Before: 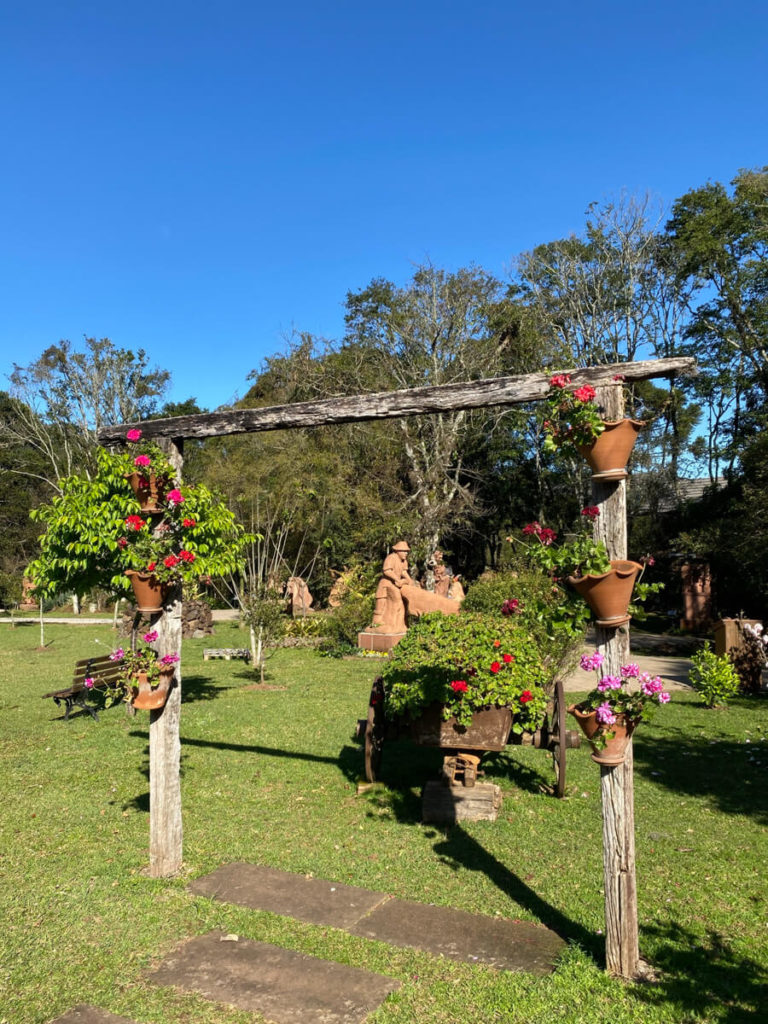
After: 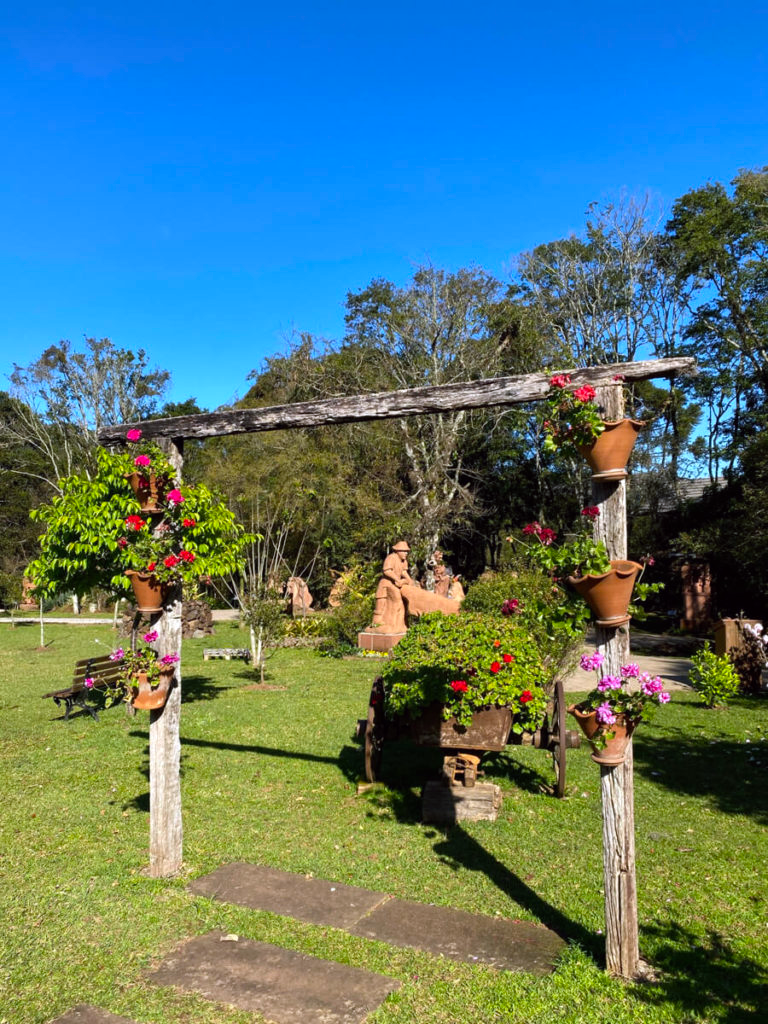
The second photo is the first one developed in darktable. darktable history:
white balance: red 0.984, blue 1.059
color balance: lift [1, 1, 0.999, 1.001], gamma [1, 1.003, 1.005, 0.995], gain [1, 0.992, 0.988, 1.012], contrast 5%, output saturation 110%
